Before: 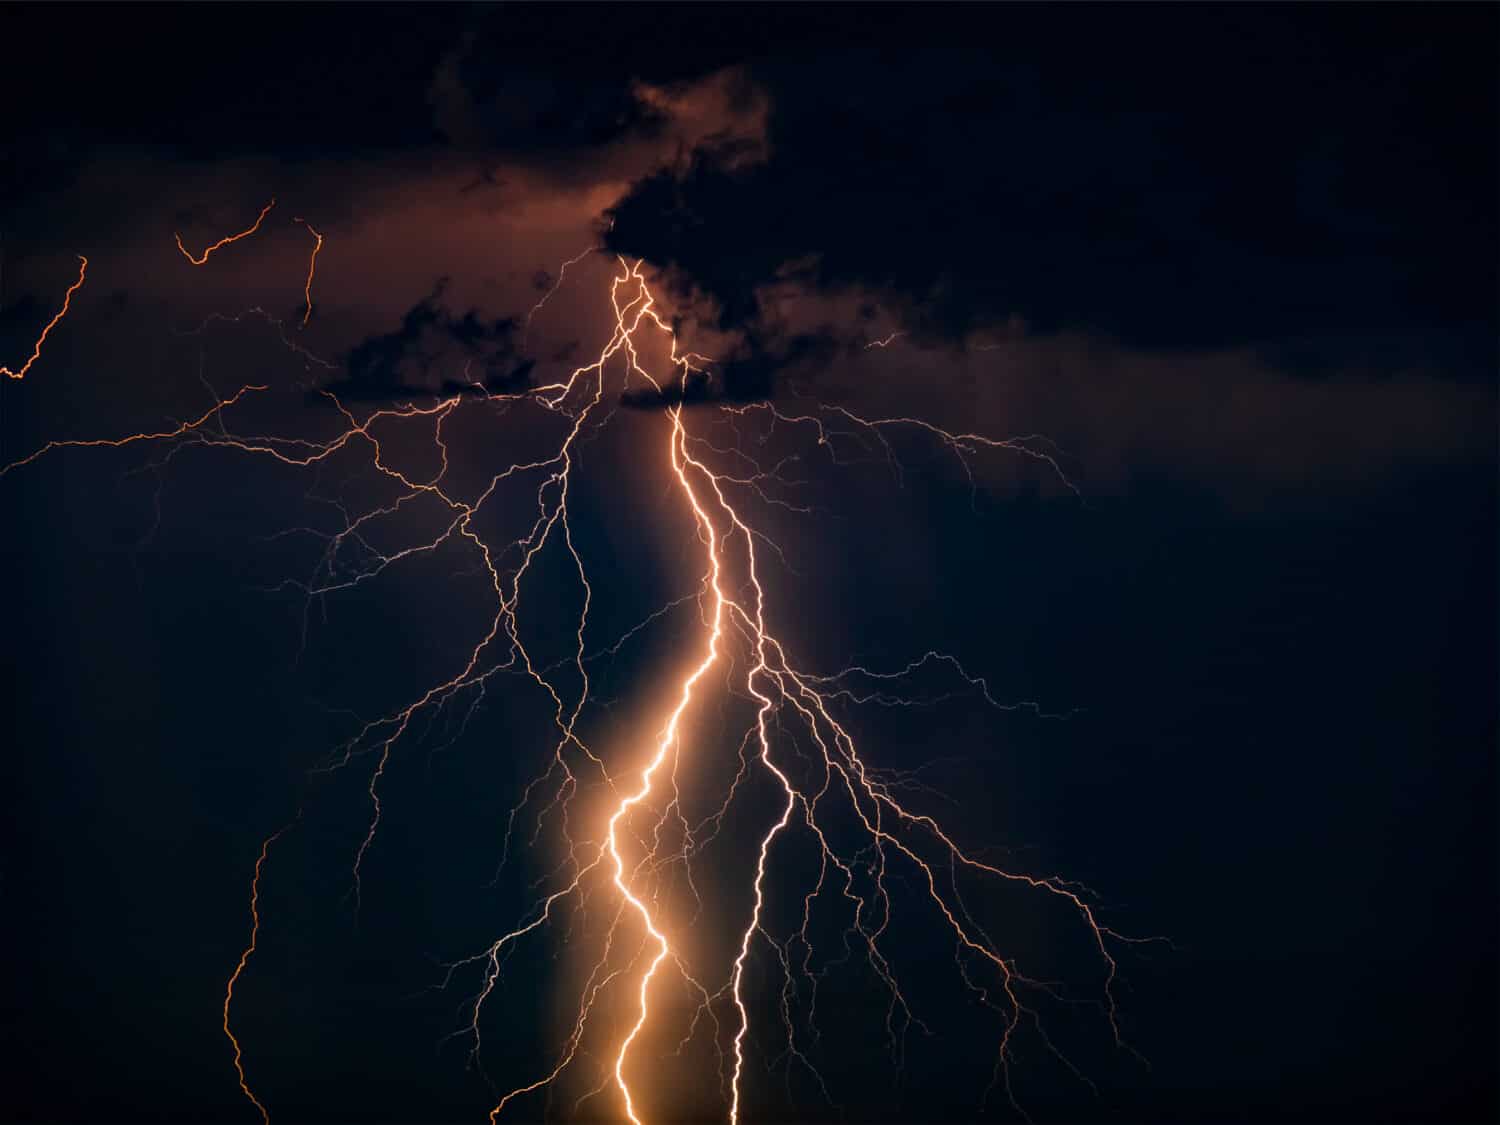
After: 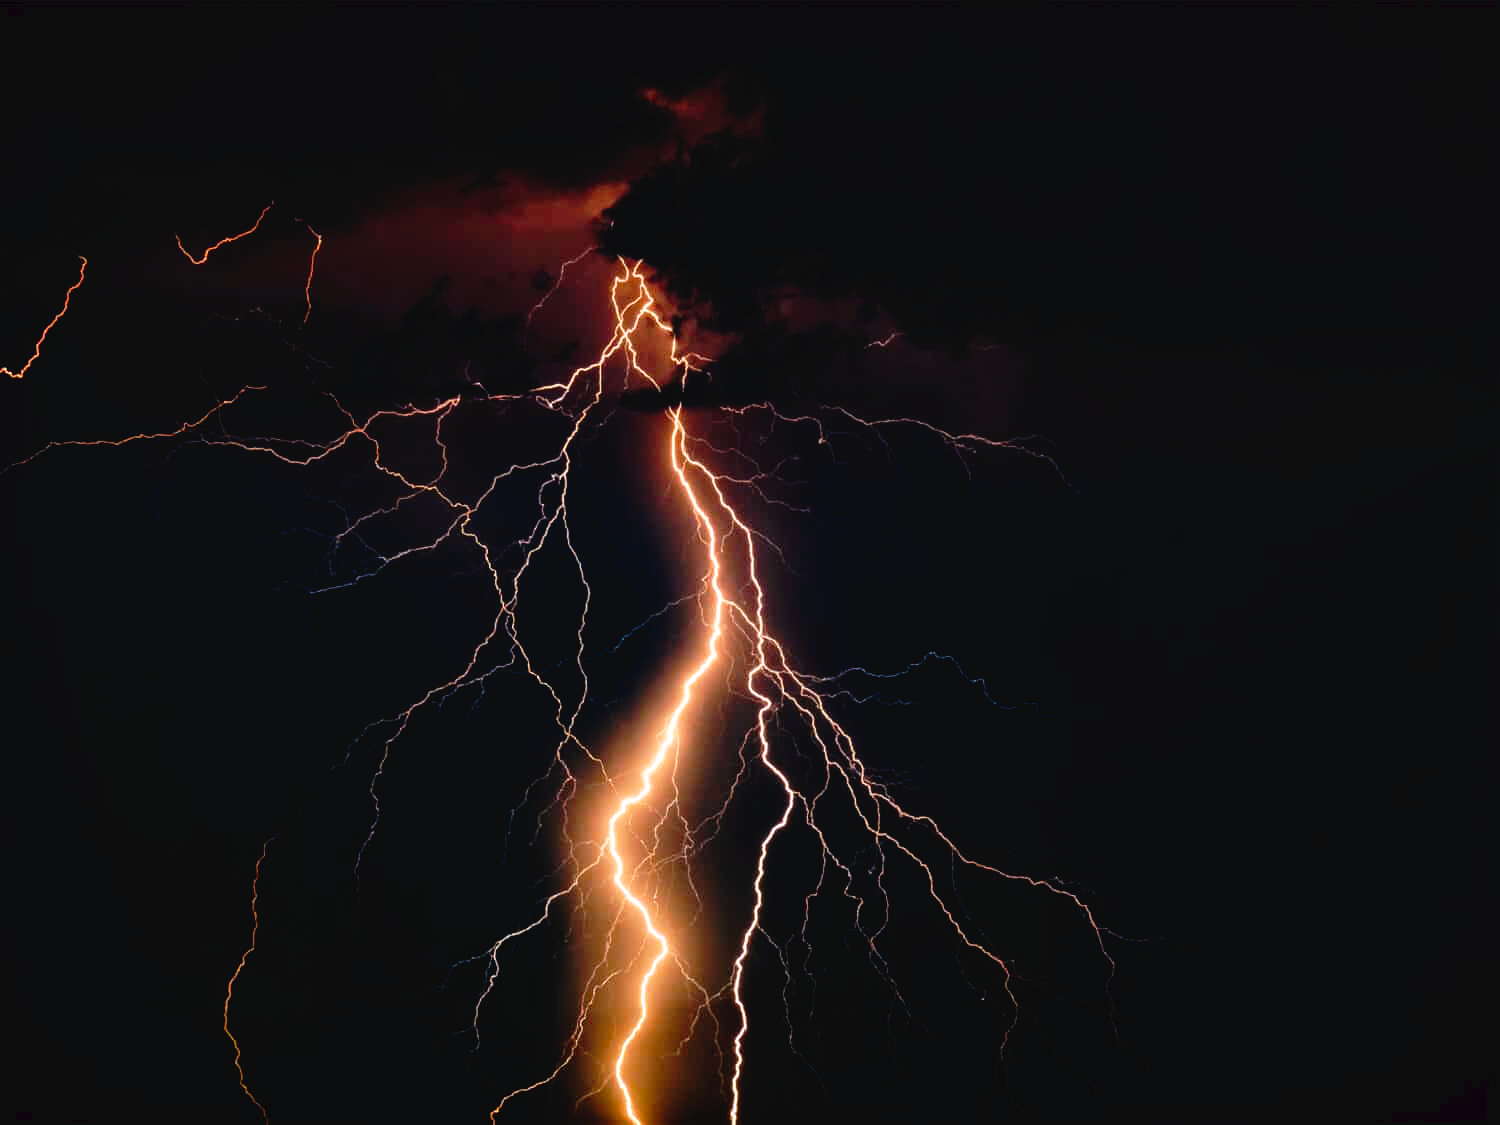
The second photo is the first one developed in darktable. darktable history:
tone curve: curves: ch0 [(0, 0) (0.003, 0.033) (0.011, 0.033) (0.025, 0.036) (0.044, 0.039) (0.069, 0.04) (0.1, 0.043) (0.136, 0.052) (0.177, 0.085) (0.224, 0.14) (0.277, 0.225) (0.335, 0.333) (0.399, 0.419) (0.468, 0.51) (0.543, 0.603) (0.623, 0.713) (0.709, 0.808) (0.801, 0.901) (0.898, 0.98) (1, 1)], preserve colors none
color balance rgb: on, module defaults
